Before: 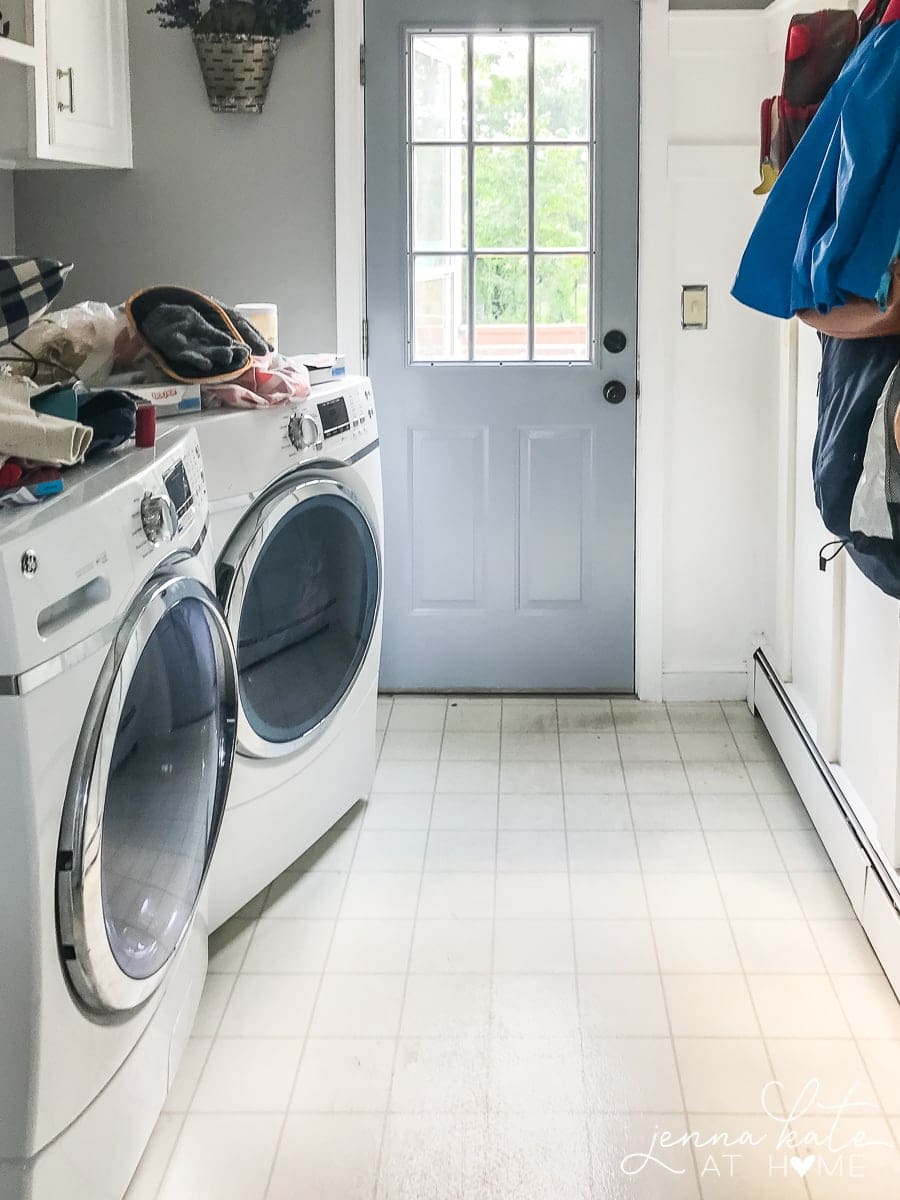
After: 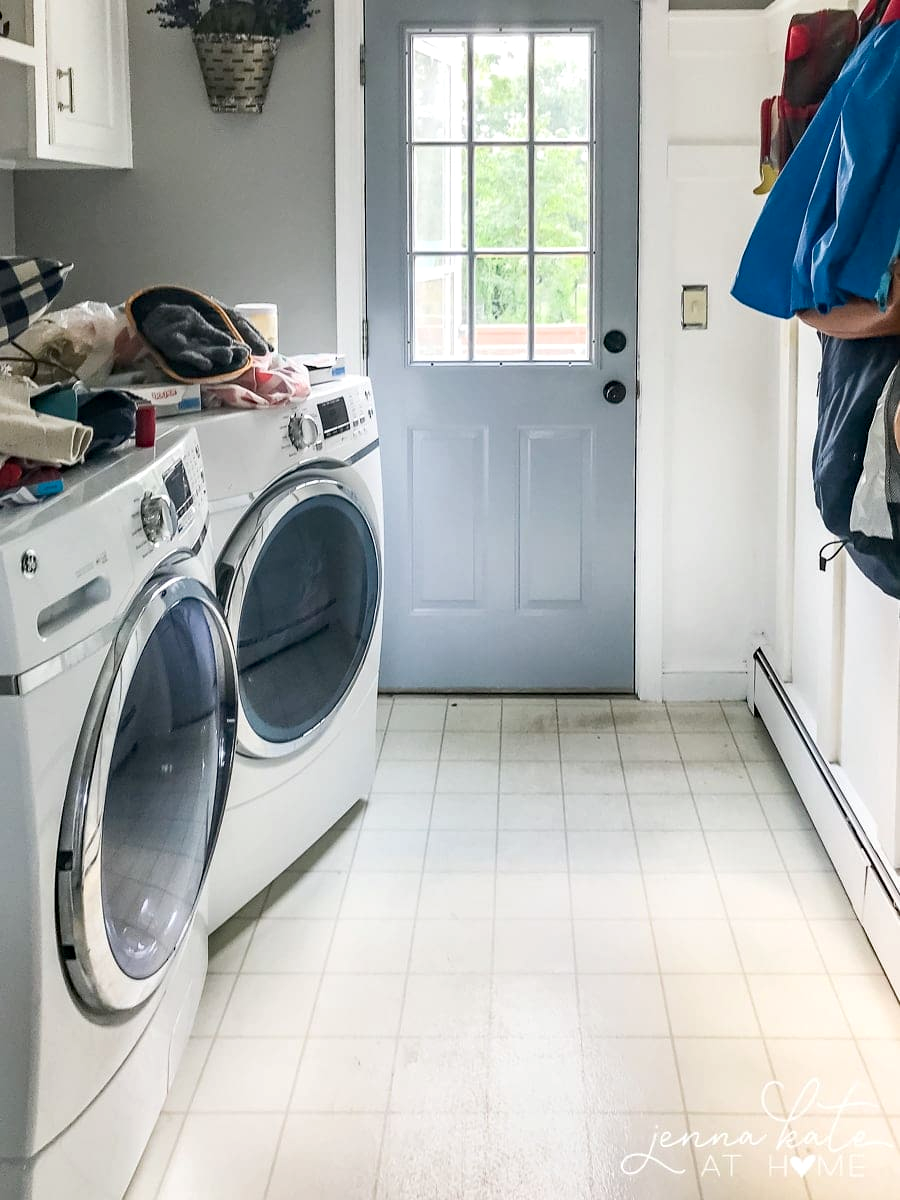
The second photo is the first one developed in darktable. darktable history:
haze removal: compatibility mode true, adaptive false
exposure: black level correction 0.002, compensate highlight preservation false
shadows and highlights: shadows 12, white point adjustment 1.2, highlights -0.36, soften with gaussian
